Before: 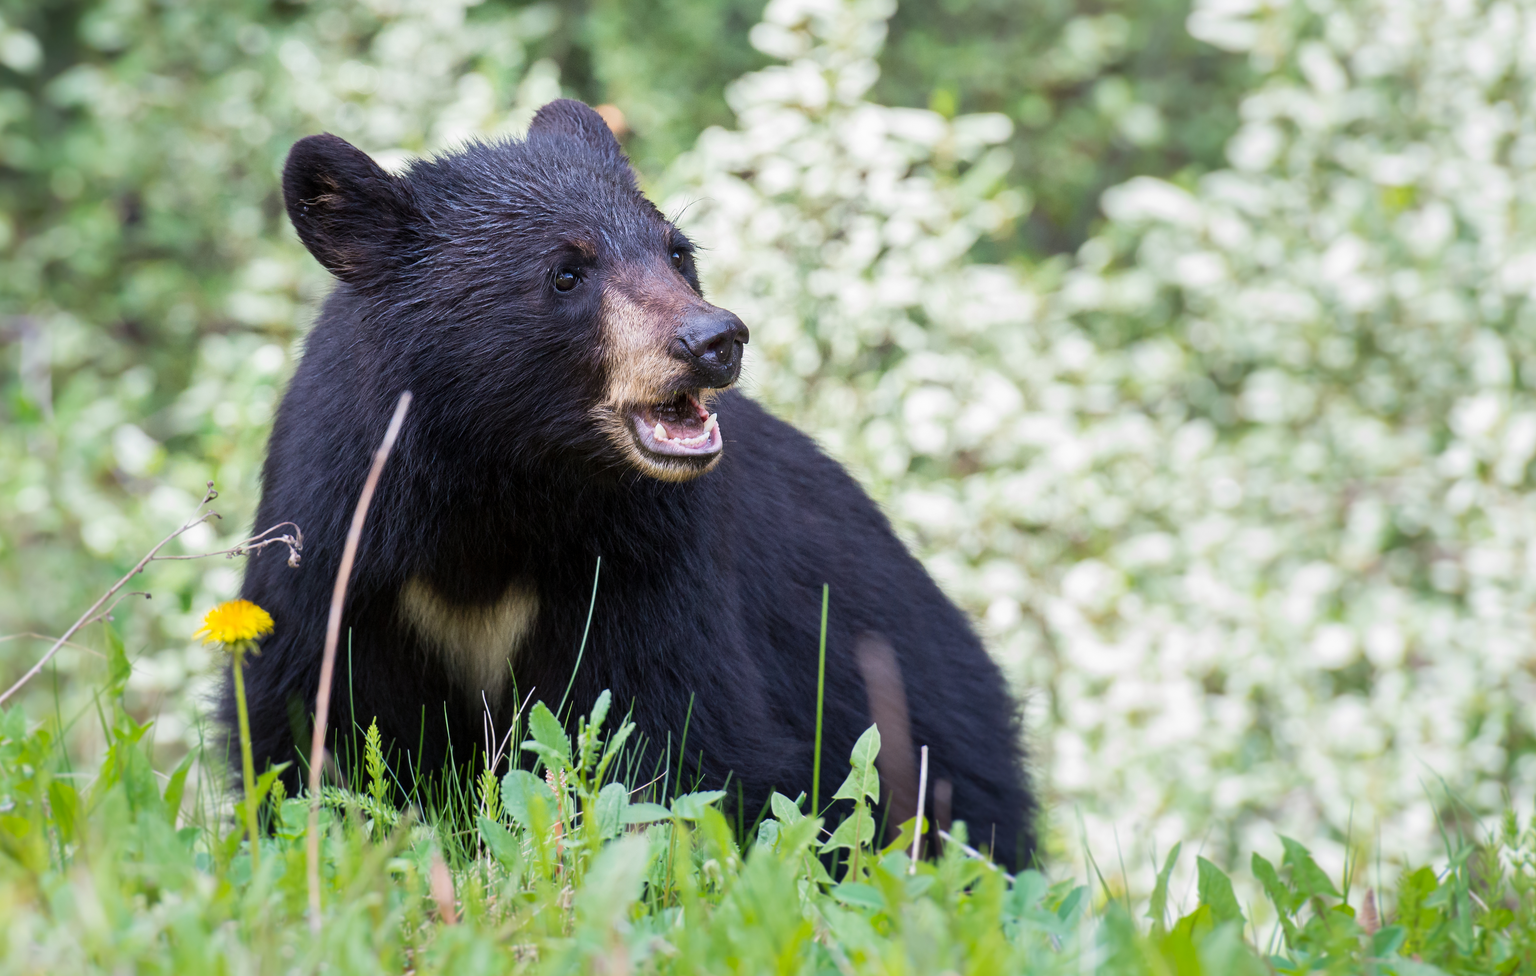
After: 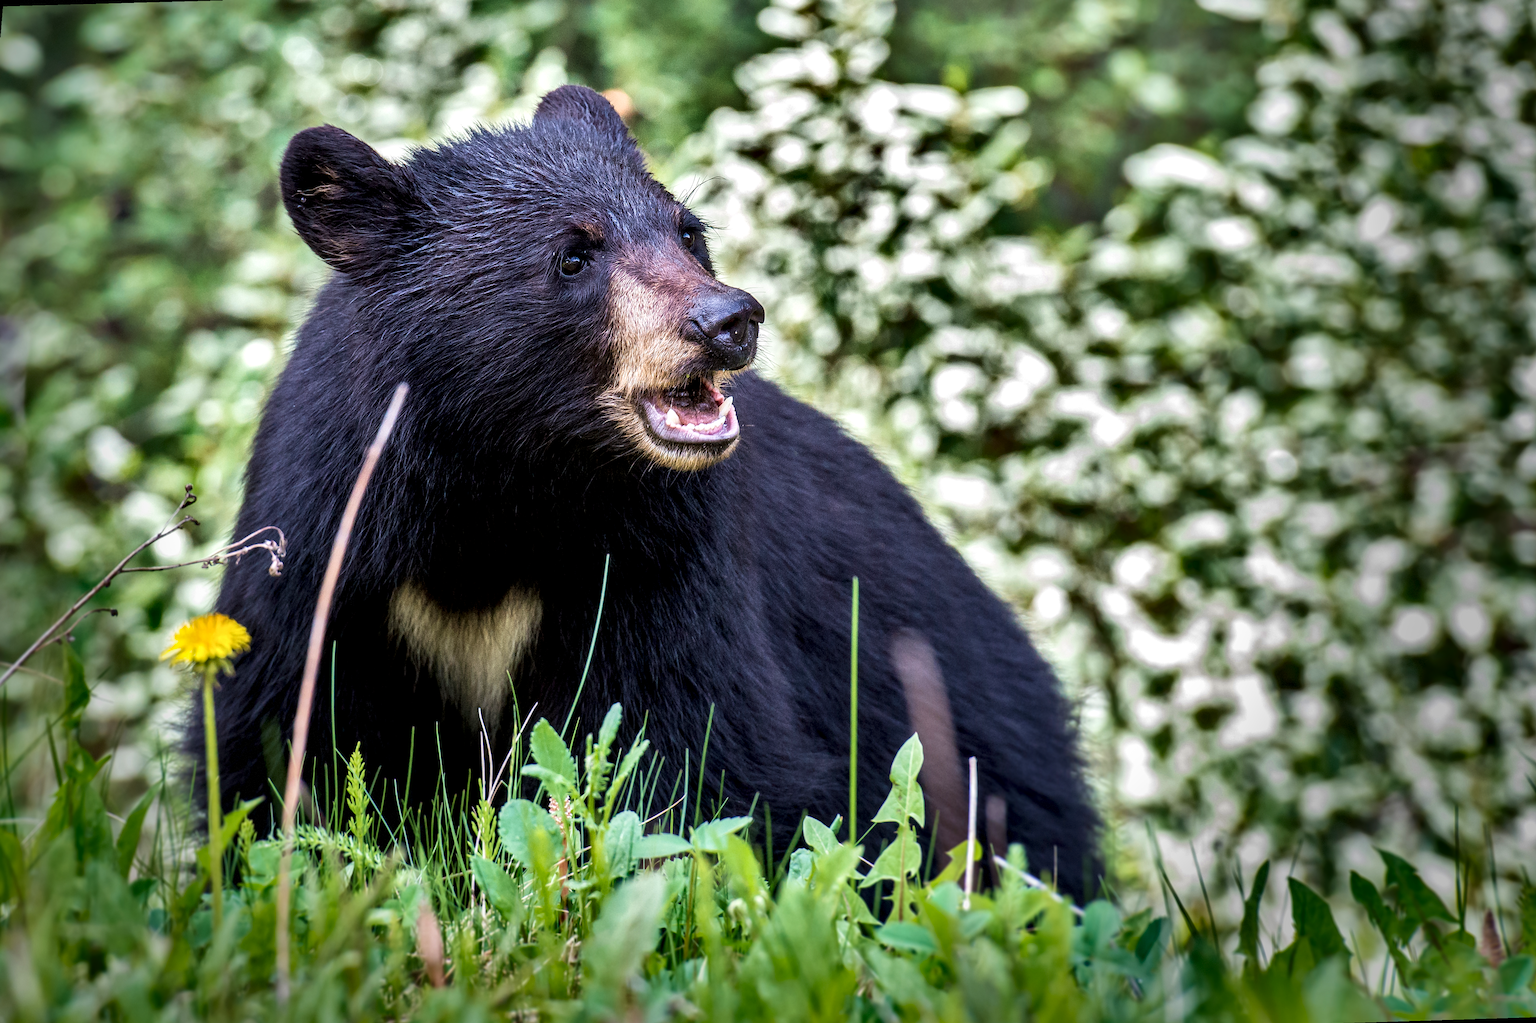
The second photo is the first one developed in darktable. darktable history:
local contrast: highlights 60%, shadows 60%, detail 160%
levels: mode automatic, black 0.023%, white 99.97%, levels [0.062, 0.494, 0.925]
sharpen: amount 0.2
exposure: black level correction 0, compensate exposure bias true, compensate highlight preservation false
velvia: on, module defaults
vignetting: fall-off start 68.33%, fall-off radius 30%, saturation 0.042, center (-0.066, -0.311), width/height ratio 0.992, shape 0.85, dithering 8-bit output
shadows and highlights: shadows 20.91, highlights -82.73, soften with gaussian
rotate and perspective: rotation -1.68°, lens shift (vertical) -0.146, crop left 0.049, crop right 0.912, crop top 0.032, crop bottom 0.96
